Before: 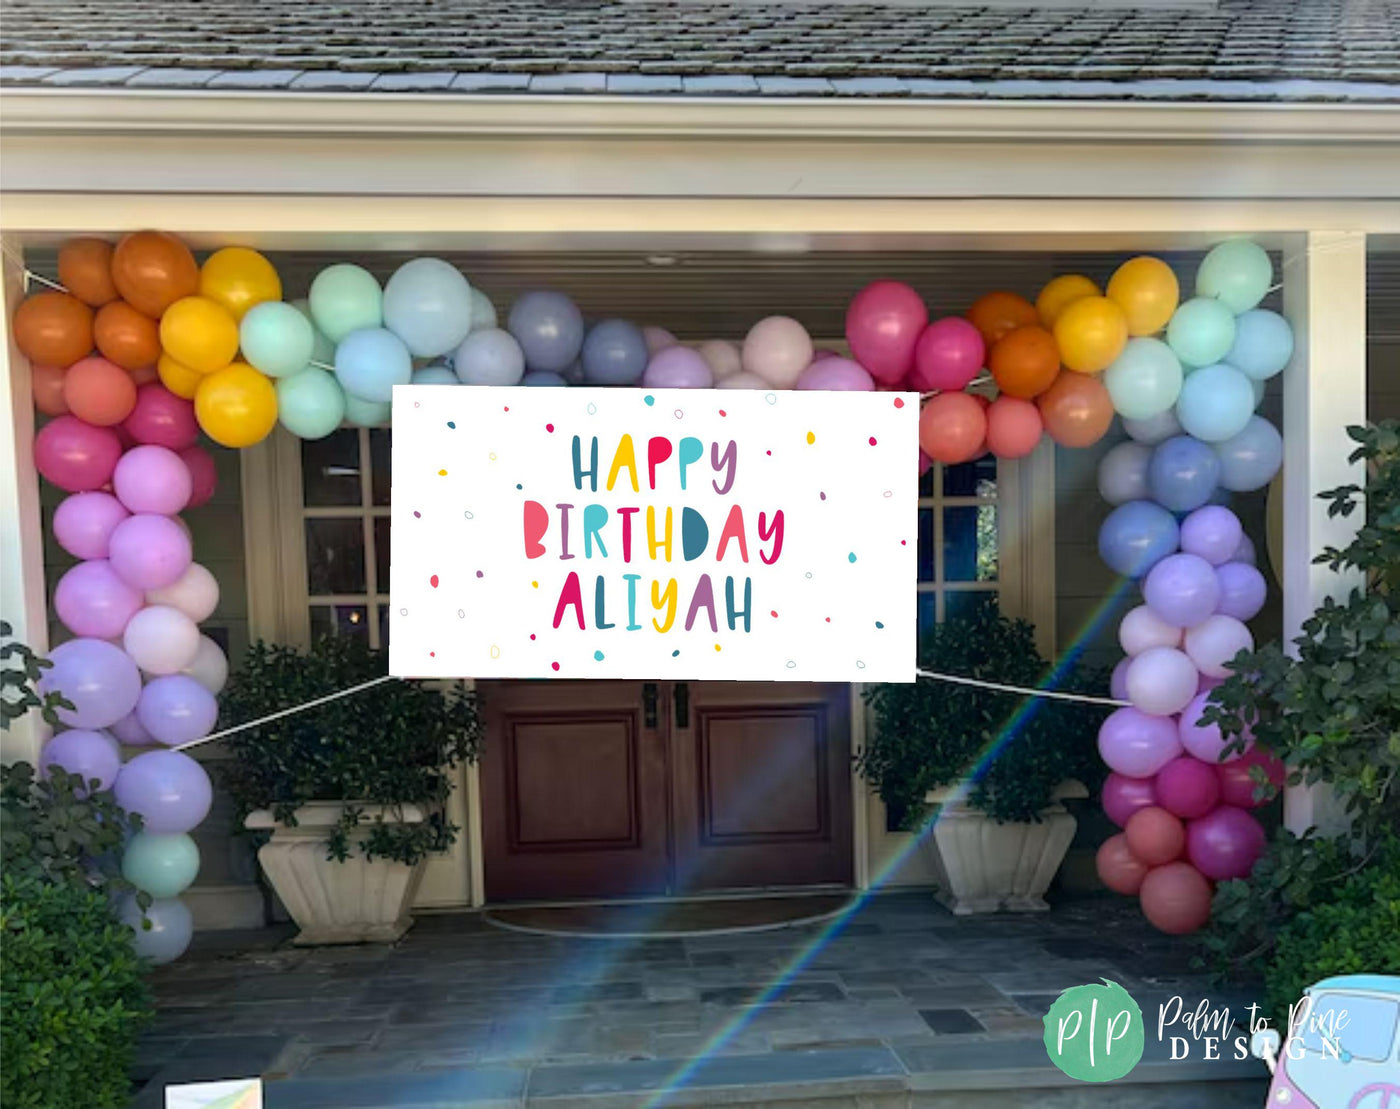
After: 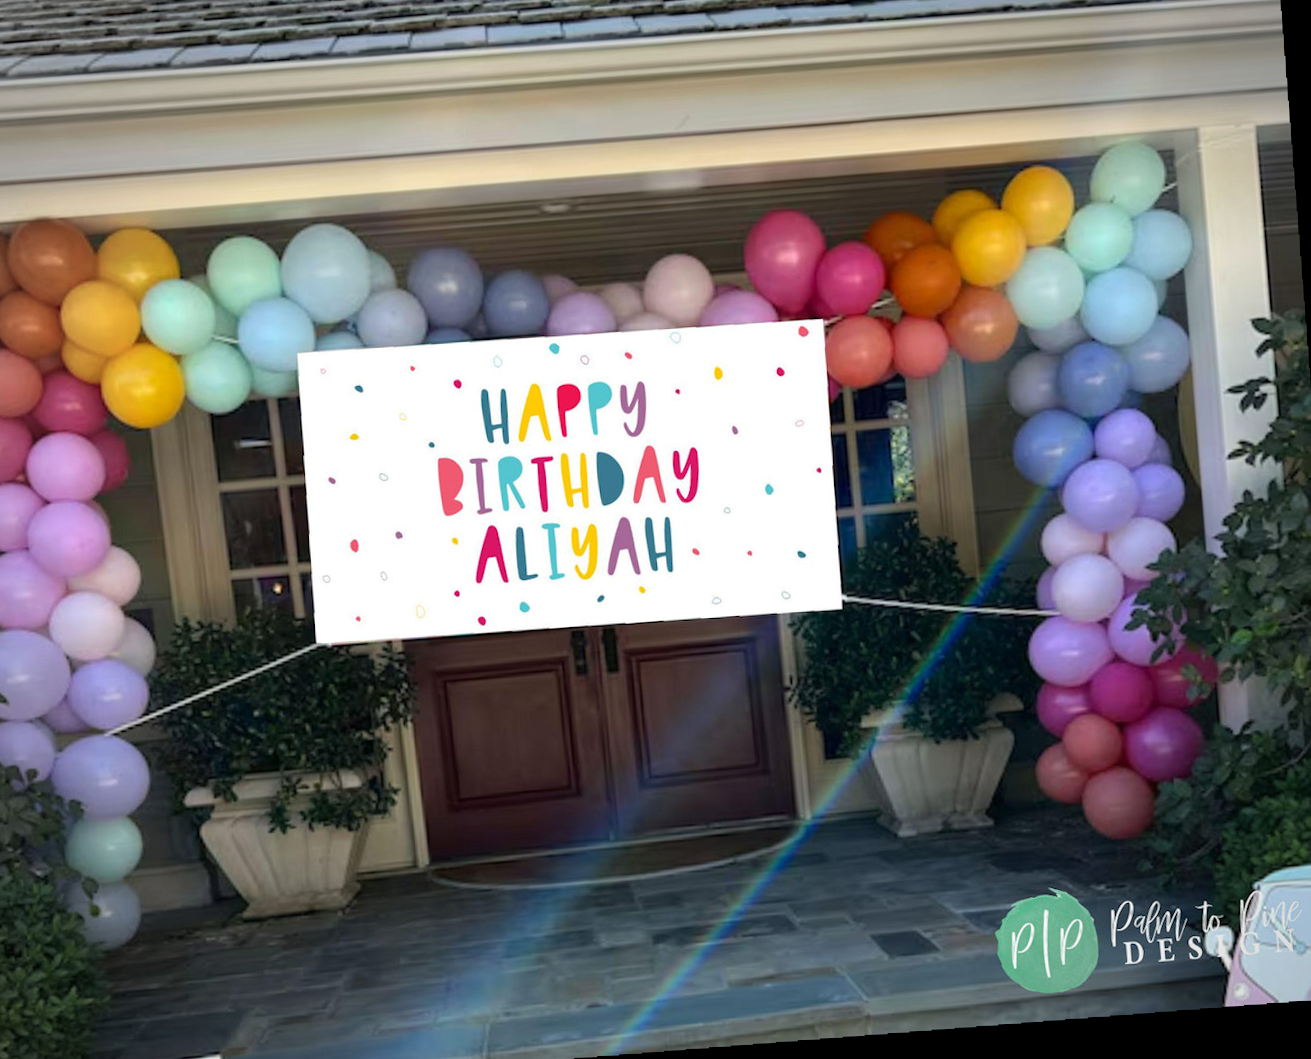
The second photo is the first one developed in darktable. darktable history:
rotate and perspective: rotation -2.56°, automatic cropping off
crop and rotate: angle 1.96°, left 5.673%, top 5.673%
vignetting: fall-off radius 45%, brightness -0.33
